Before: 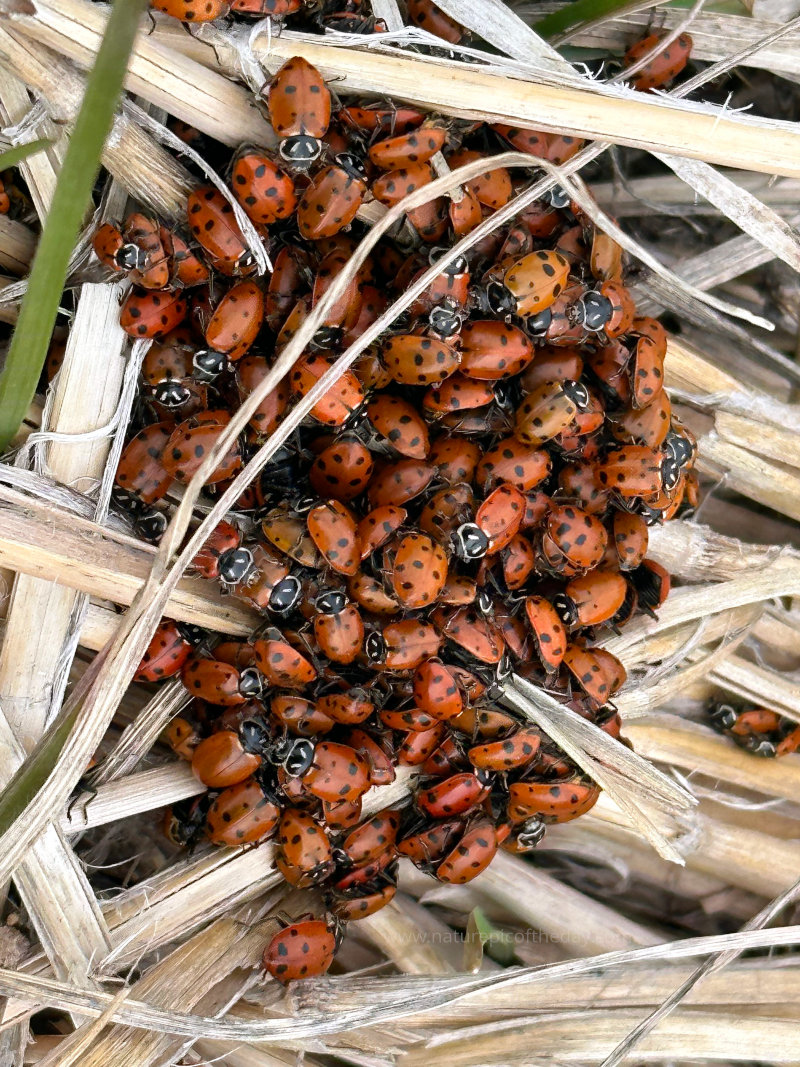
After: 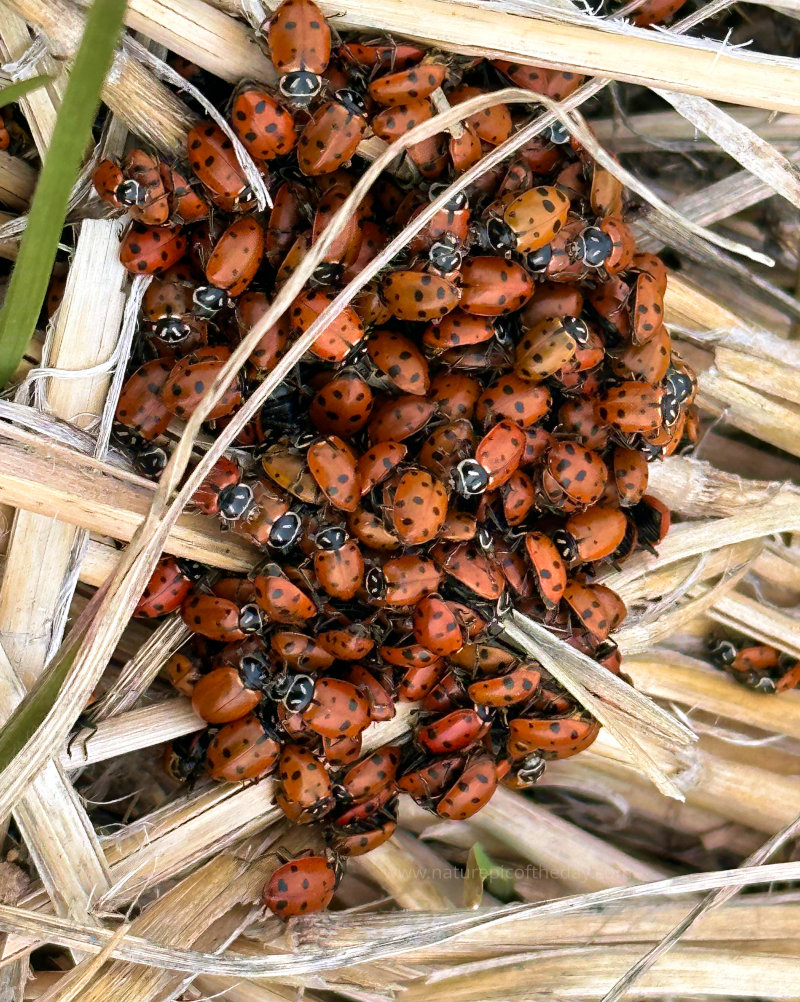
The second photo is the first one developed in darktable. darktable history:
crop and rotate: top 6.078%
velvia: strength 44.54%
